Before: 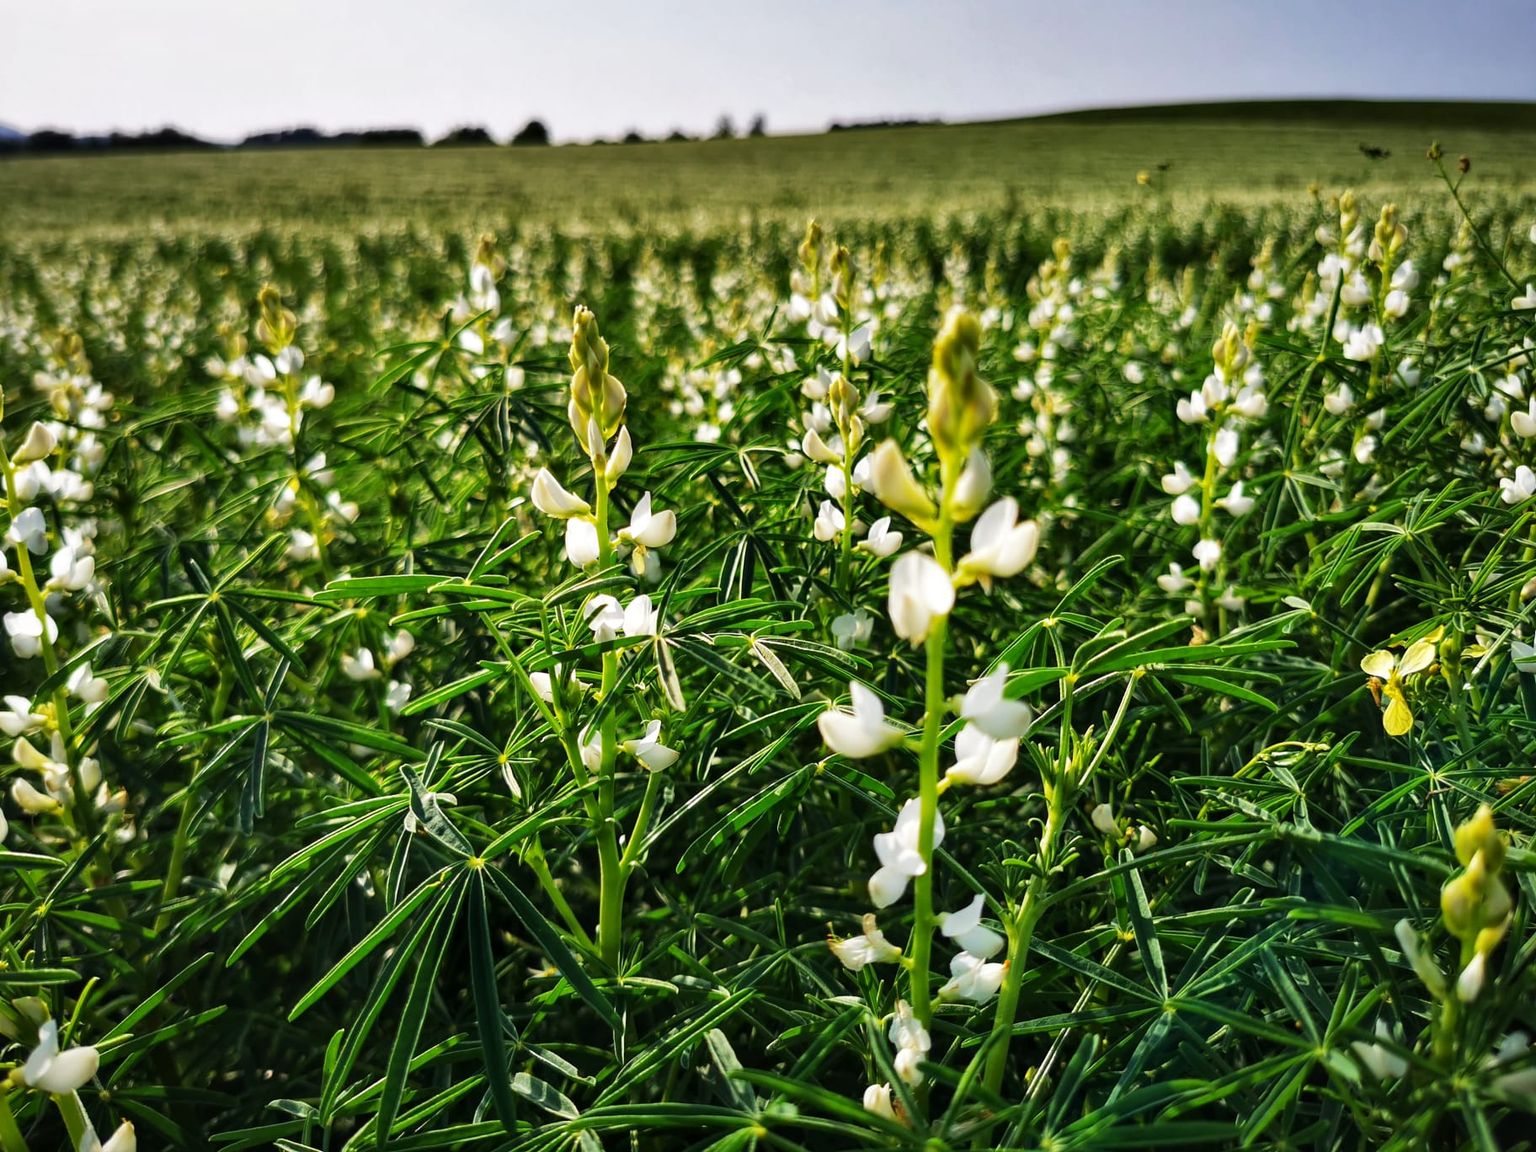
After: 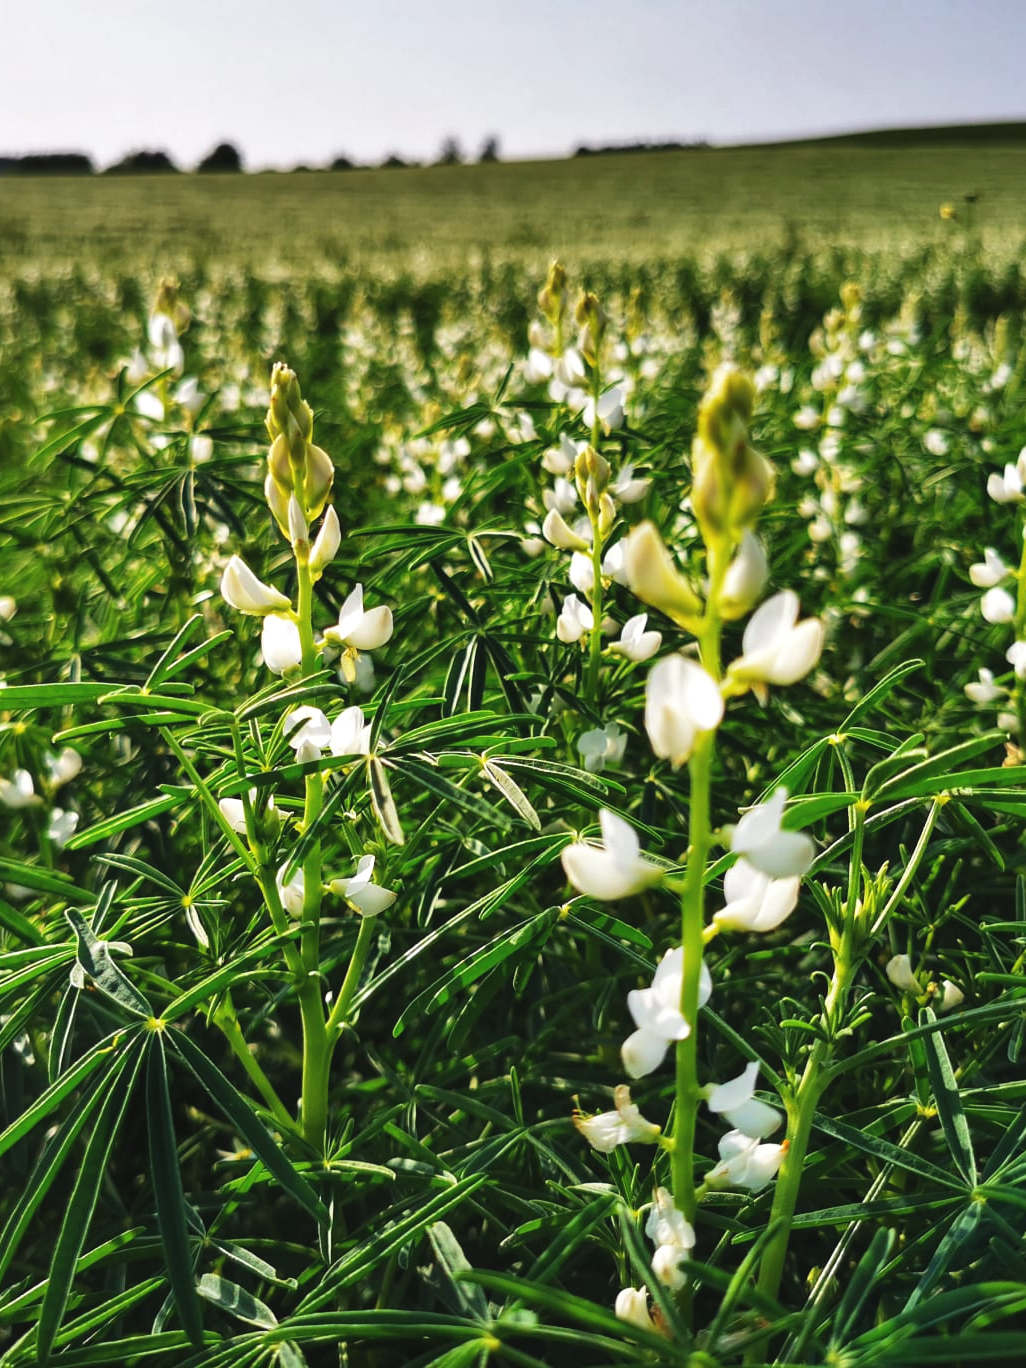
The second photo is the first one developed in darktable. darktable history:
crop and rotate: left 22.516%, right 21.234%
exposure: black level correction -0.005, exposure 0.054 EV, compensate highlight preservation false
